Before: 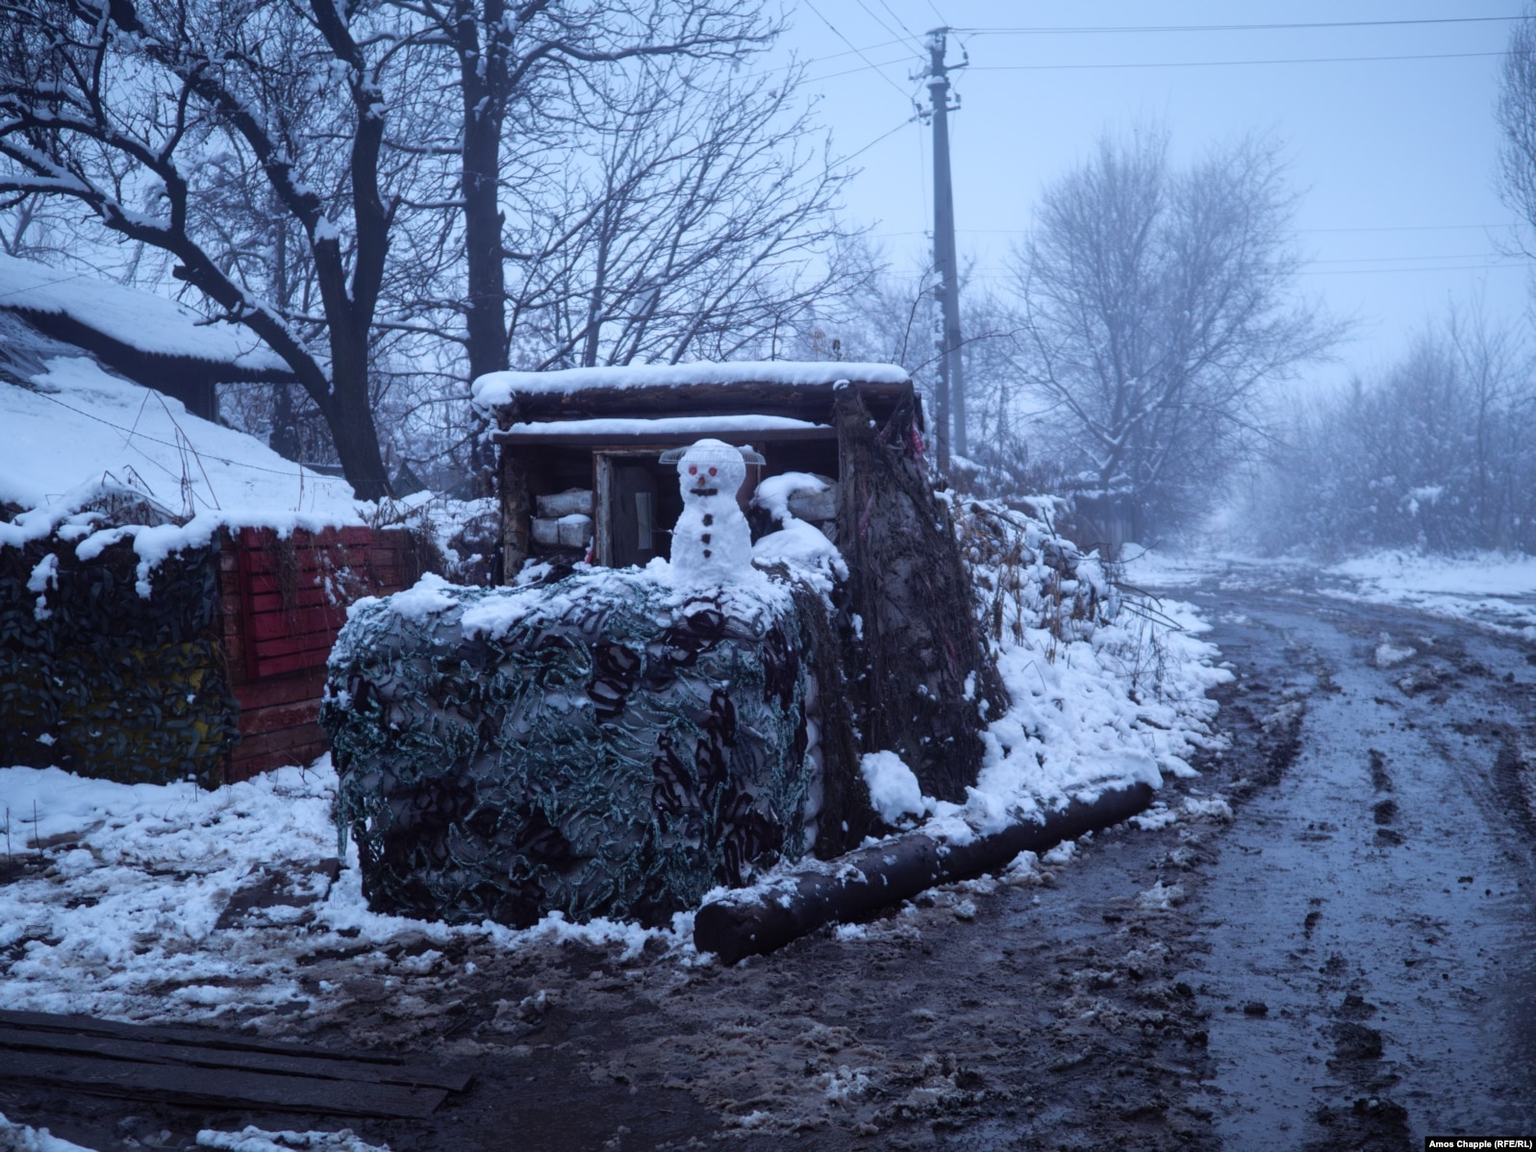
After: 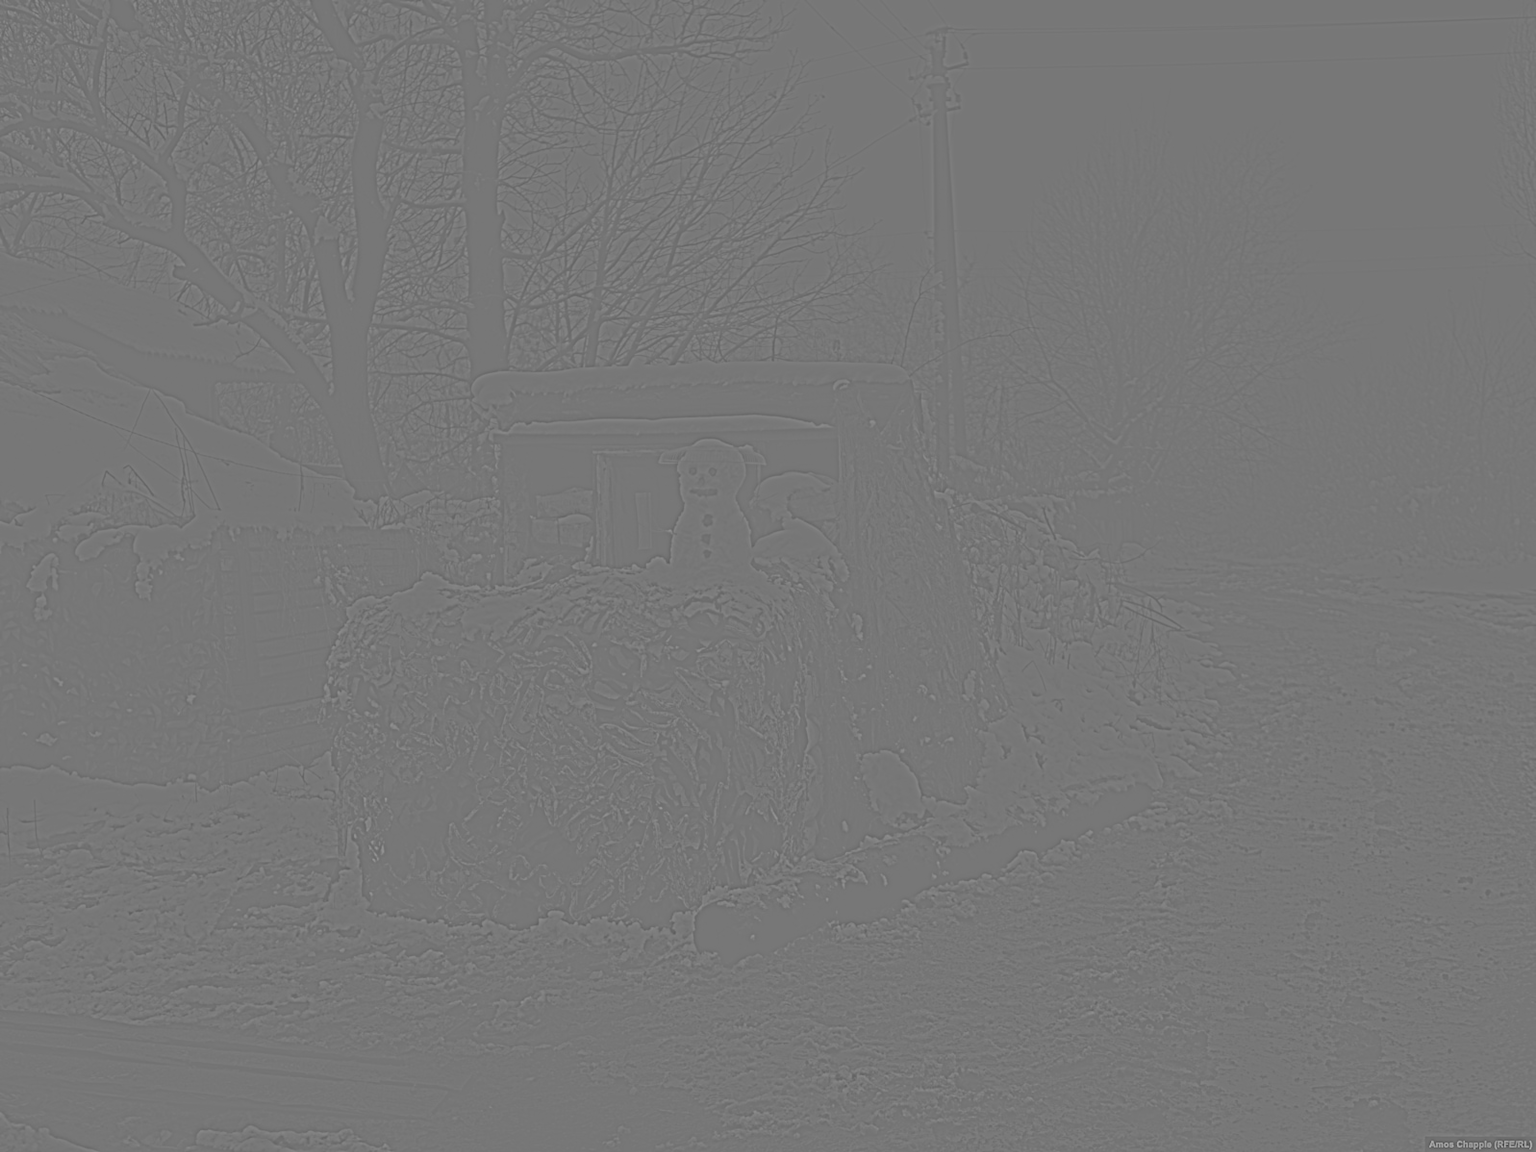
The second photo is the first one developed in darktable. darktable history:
exposure: black level correction -0.015, exposure -0.5 EV, compensate highlight preservation false
highpass: sharpness 5.84%, contrast boost 8.44%
tone equalizer: -7 EV 0.15 EV, -6 EV 0.6 EV, -5 EV 1.15 EV, -4 EV 1.33 EV, -3 EV 1.15 EV, -2 EV 0.6 EV, -1 EV 0.15 EV, mask exposure compensation -0.5 EV
